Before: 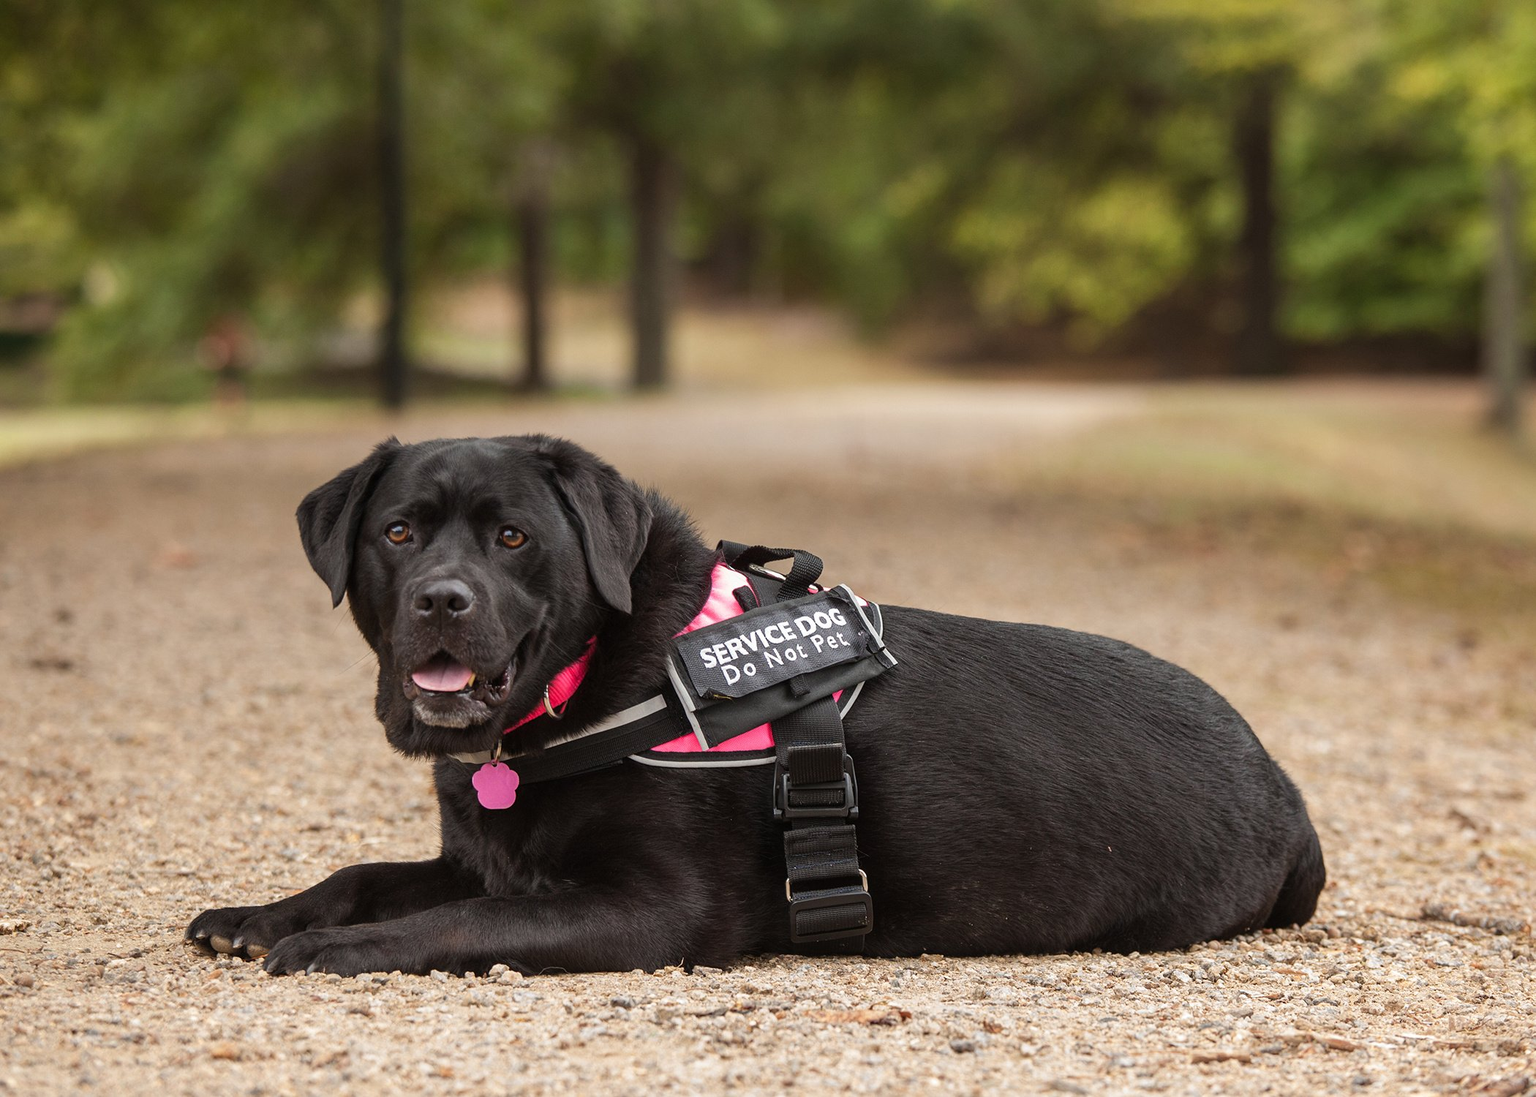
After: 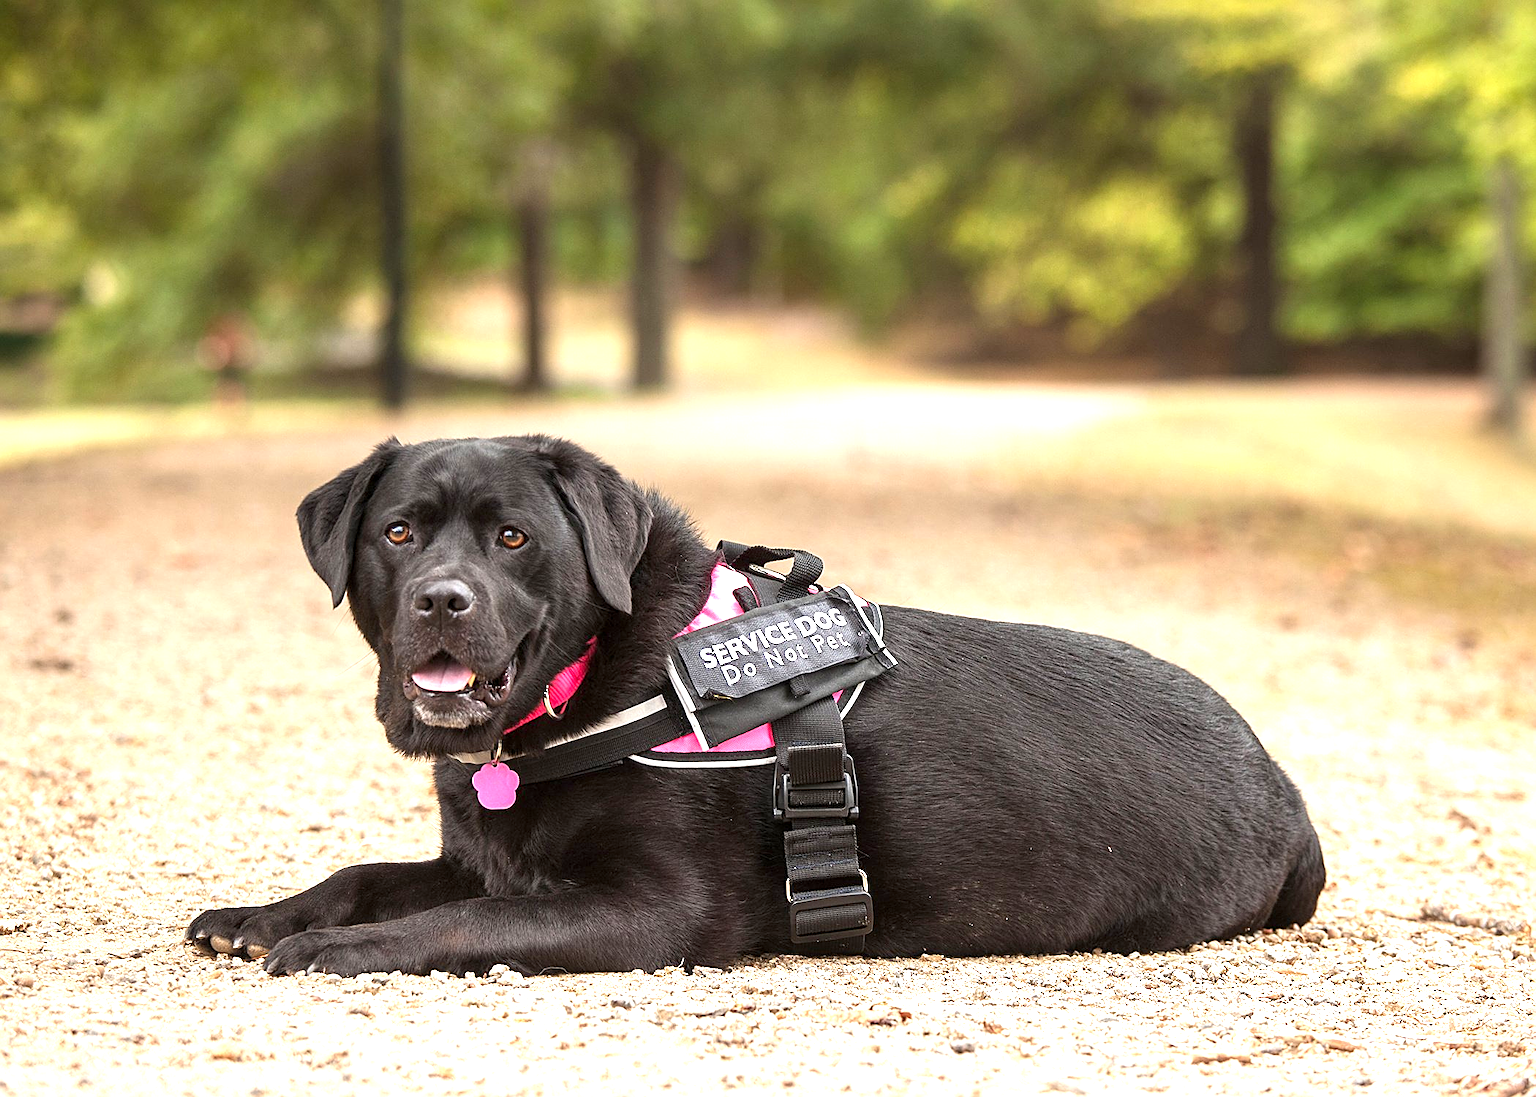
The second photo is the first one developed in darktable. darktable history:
sharpen: on, module defaults
exposure: black level correction 0.001, exposure 1.306 EV, compensate highlight preservation false
